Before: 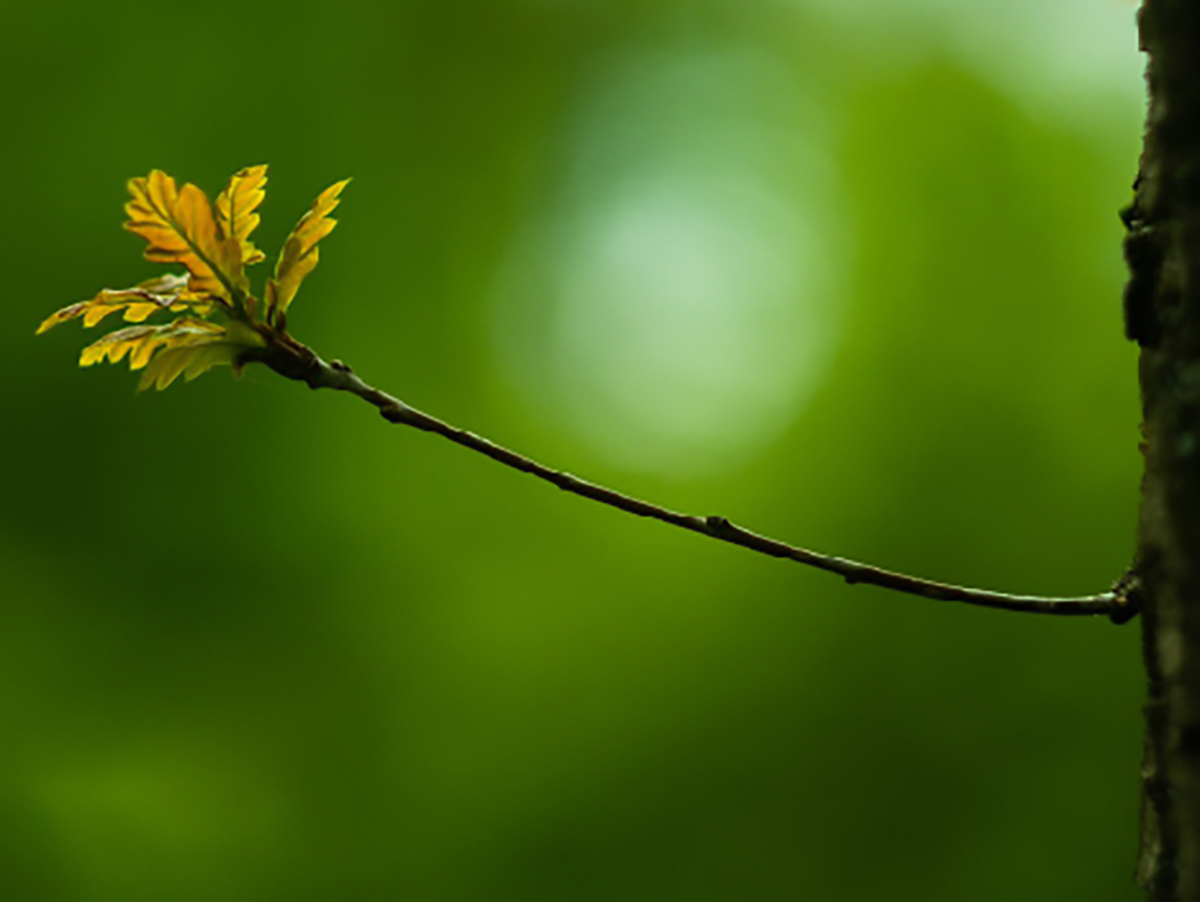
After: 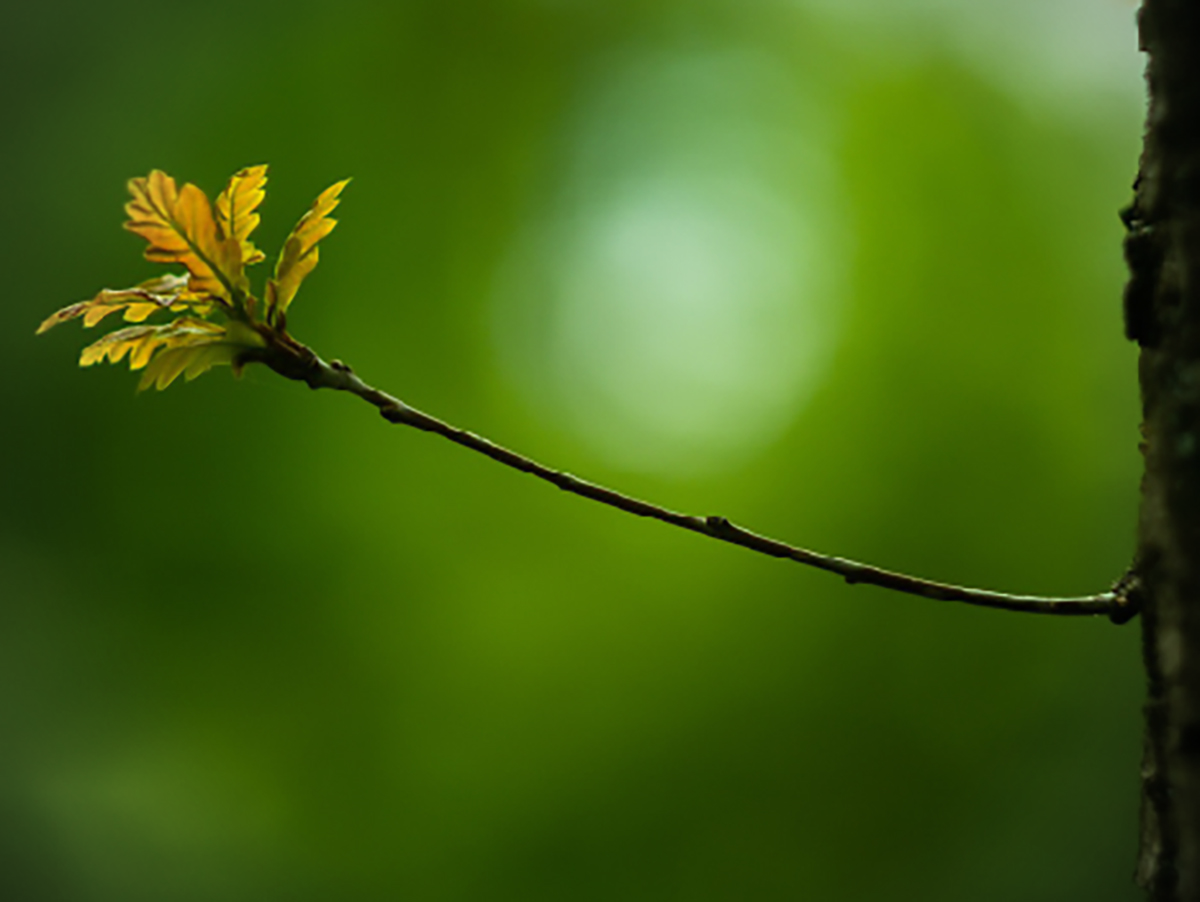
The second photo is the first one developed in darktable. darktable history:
vignetting: fall-off radius 63.6%
